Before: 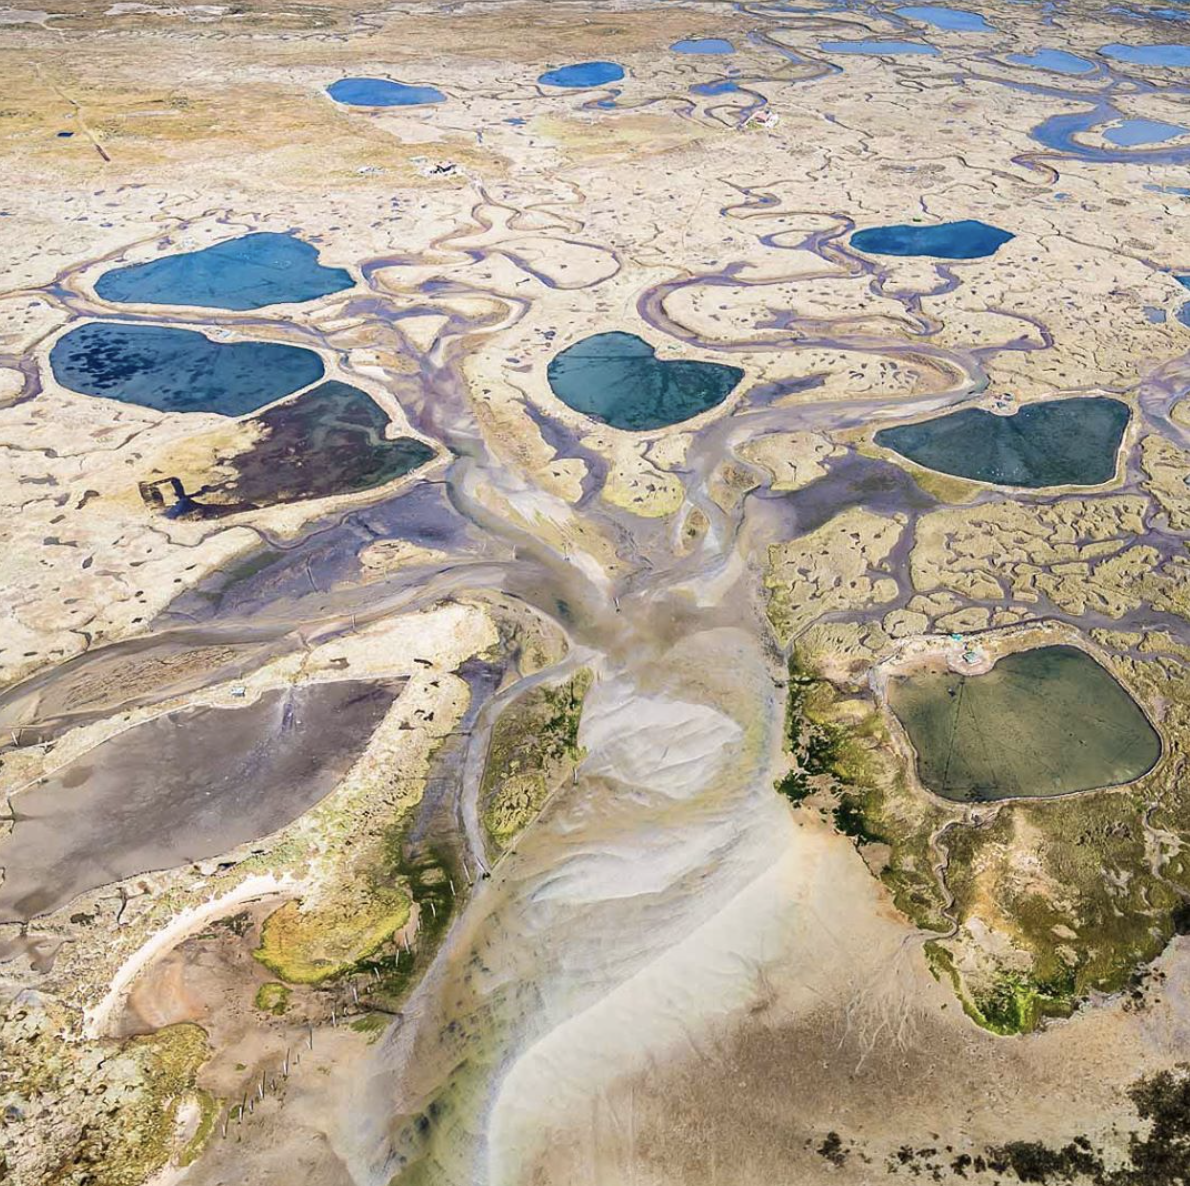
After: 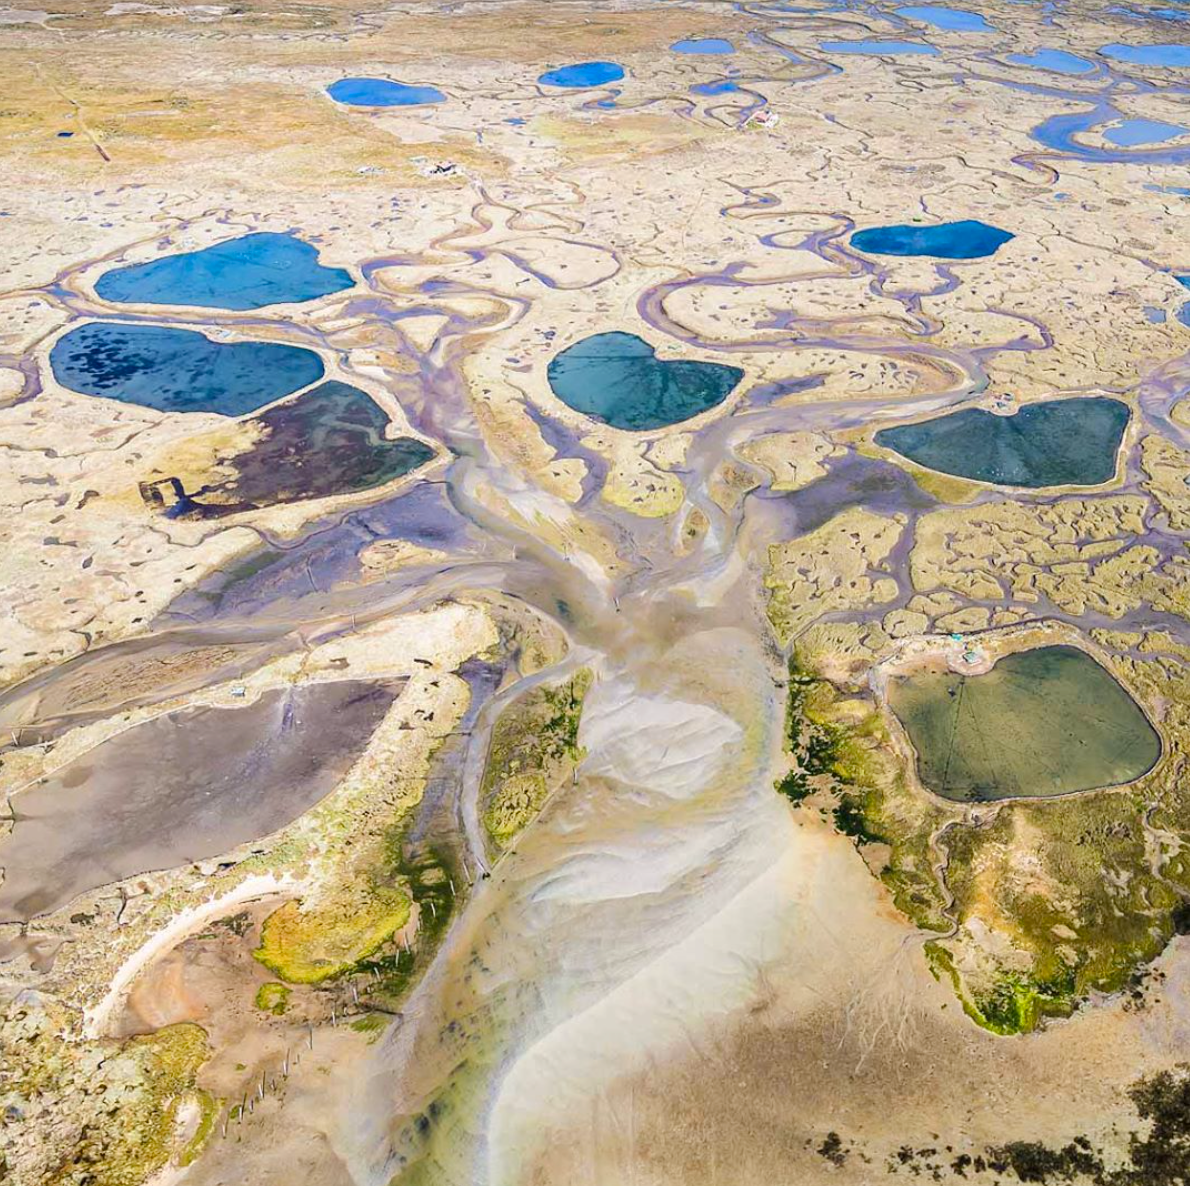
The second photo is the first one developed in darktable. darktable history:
color balance rgb: perceptual saturation grading › global saturation 25.841%, perceptual brilliance grading › mid-tones 9.595%, perceptual brilliance grading › shadows 15.037%
